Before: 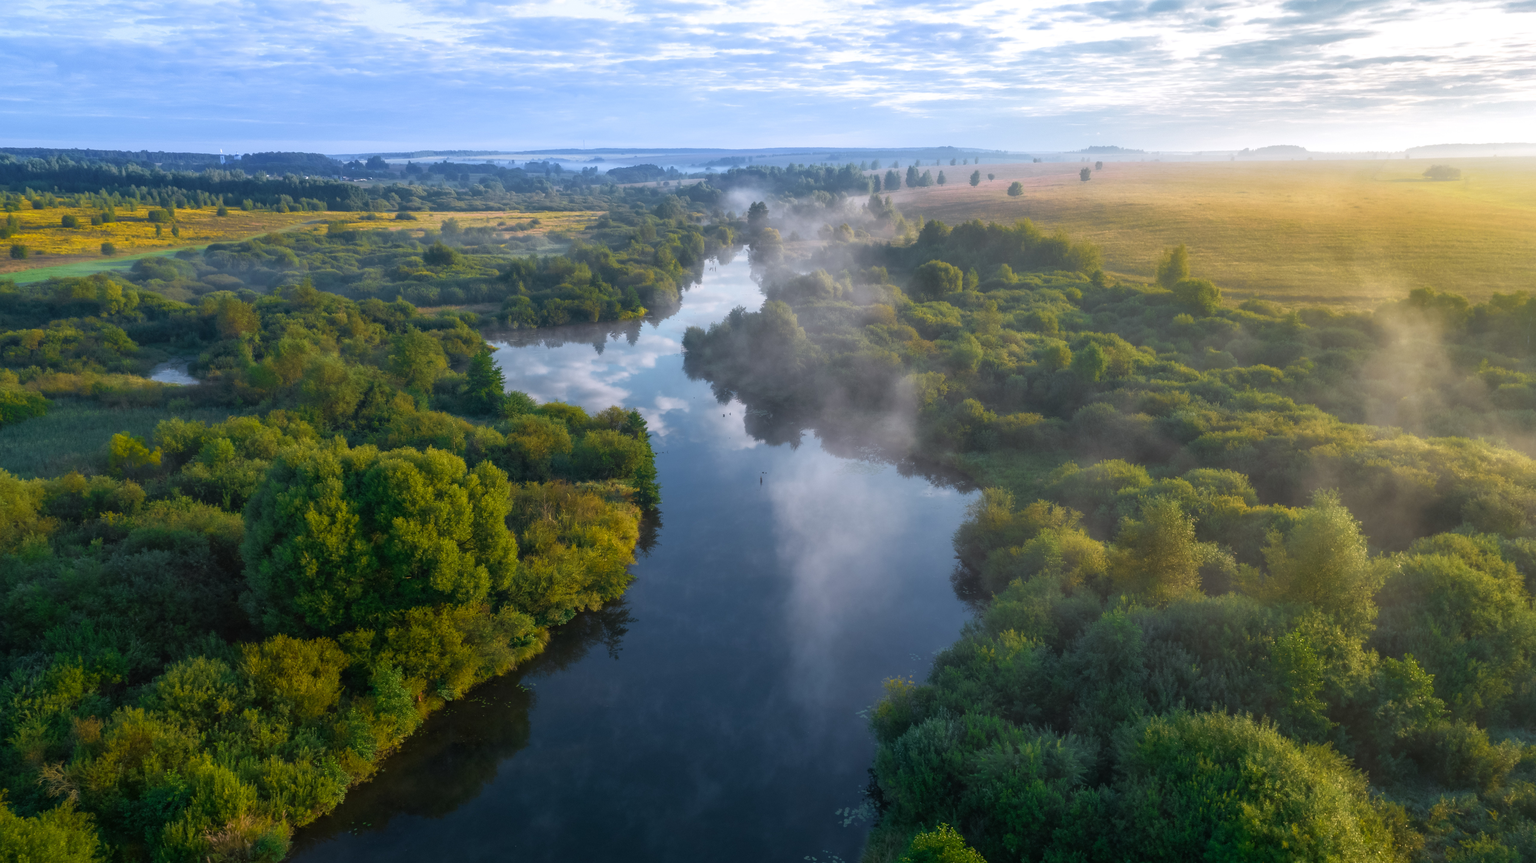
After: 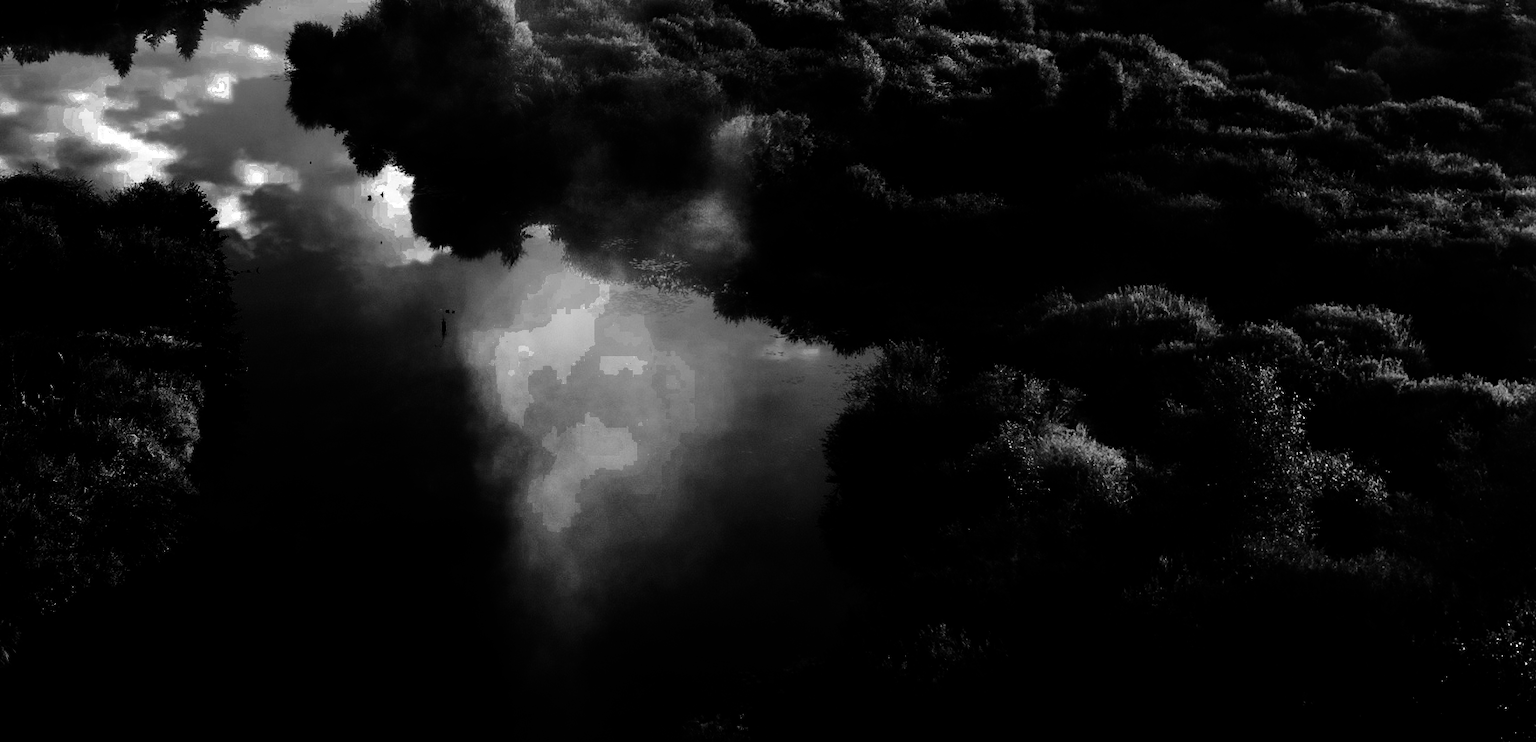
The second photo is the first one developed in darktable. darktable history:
contrast brightness saturation: contrast 0.77, brightness -1, saturation 1
crop: left 35.03%, top 36.625%, right 14.663%, bottom 20.057%
white balance: red 0.986, blue 1.01
monochrome: on, module defaults
color zones: curves: ch0 [(0.002, 0.589) (0.107, 0.484) (0.146, 0.249) (0.217, 0.352) (0.309, 0.525) (0.39, 0.404) (0.455, 0.169) (0.597, 0.055) (0.724, 0.212) (0.775, 0.691) (0.869, 0.571) (1, 0.587)]; ch1 [(0, 0) (0.143, 0) (0.286, 0) (0.429, 0) (0.571, 0) (0.714, 0) (0.857, 0)]
